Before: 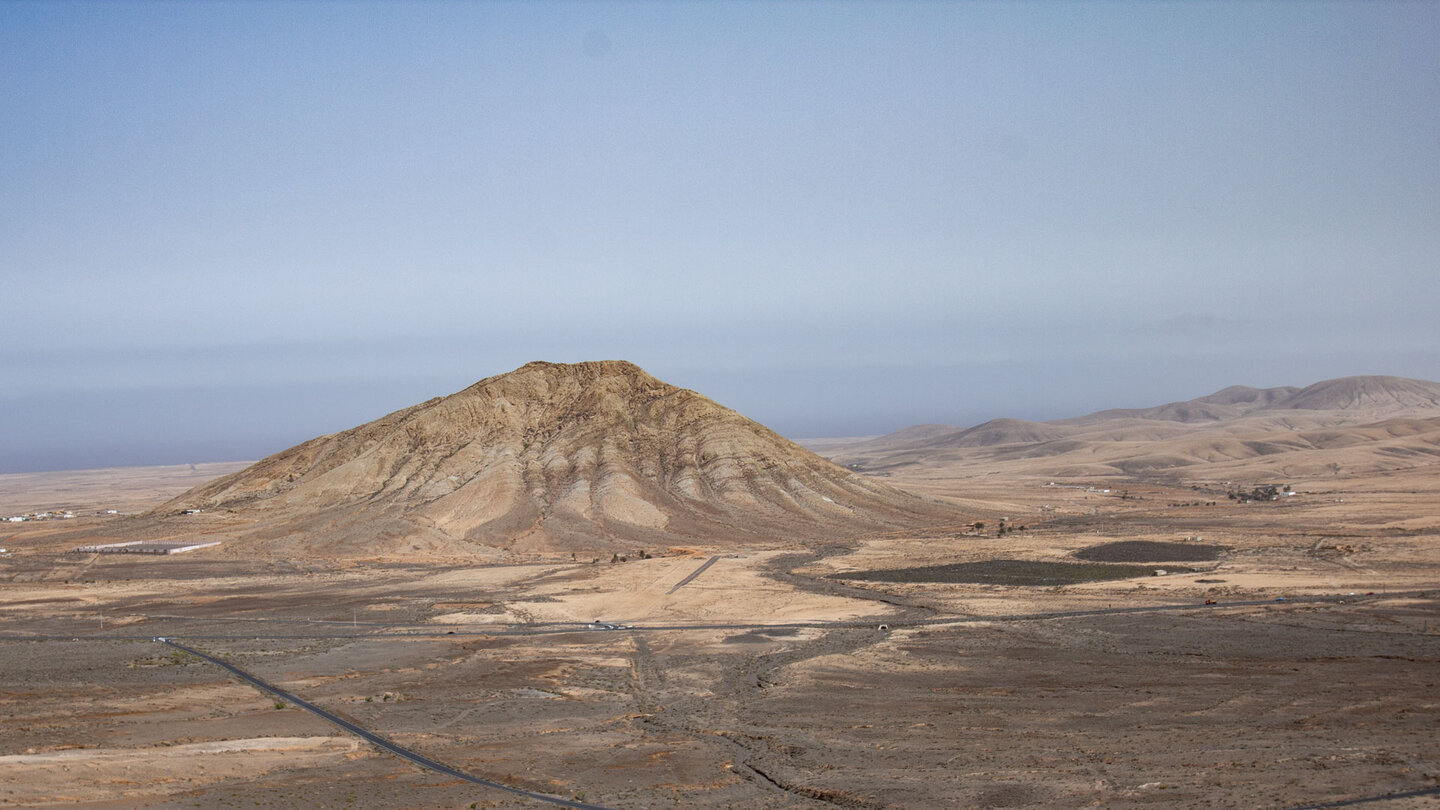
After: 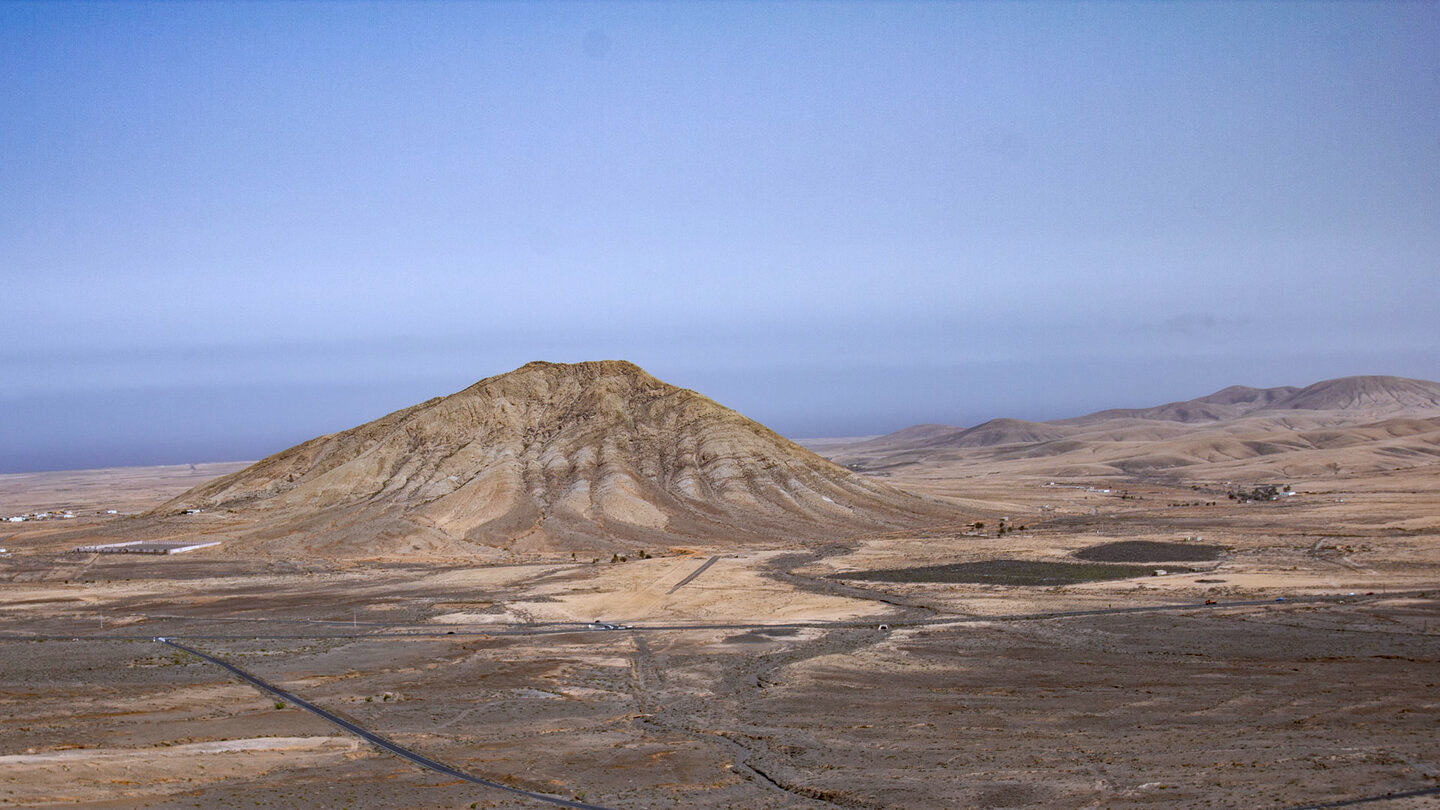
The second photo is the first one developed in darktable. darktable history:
color balance rgb: on, module defaults
haze removal: strength 0.42, compatibility mode true, adaptive false
white balance: red 0.967, blue 1.119, emerald 0.756
